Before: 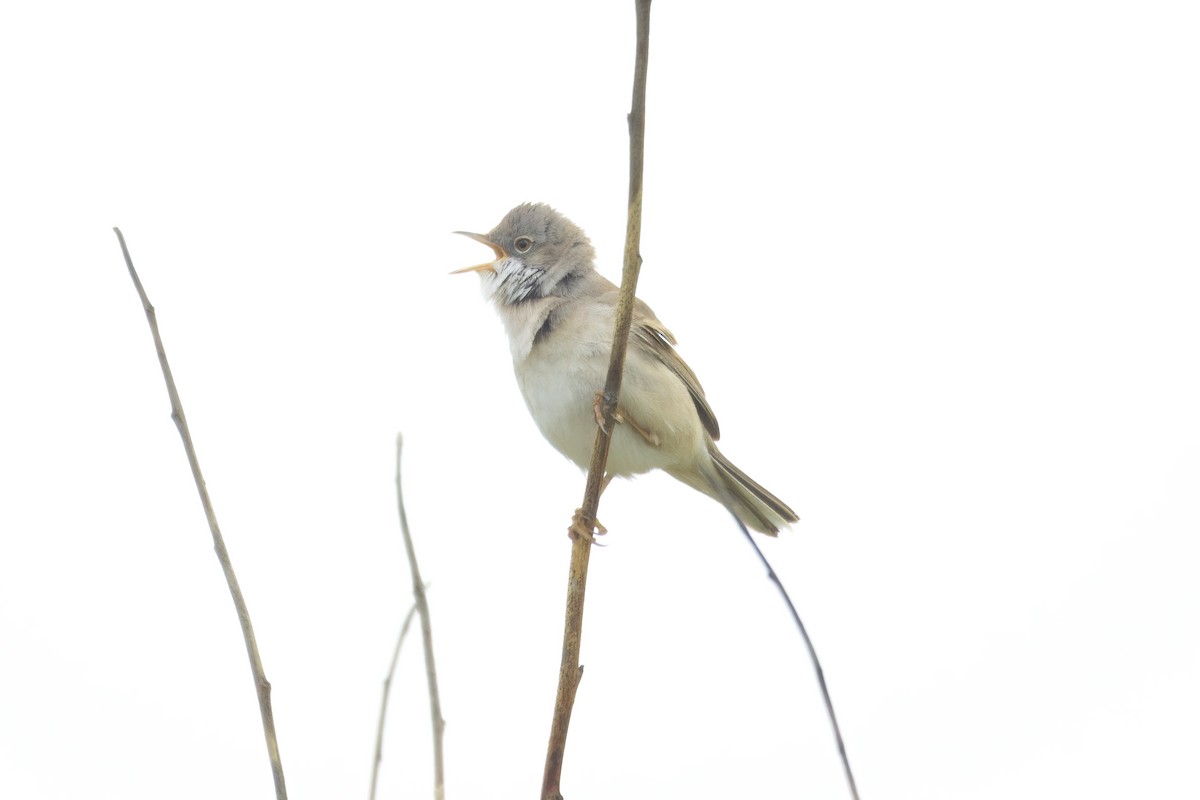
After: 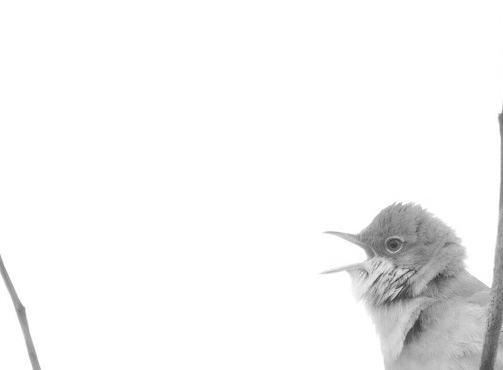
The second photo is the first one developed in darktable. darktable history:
crop and rotate: left 10.817%, top 0.062%, right 47.194%, bottom 53.626%
monochrome: on, module defaults
